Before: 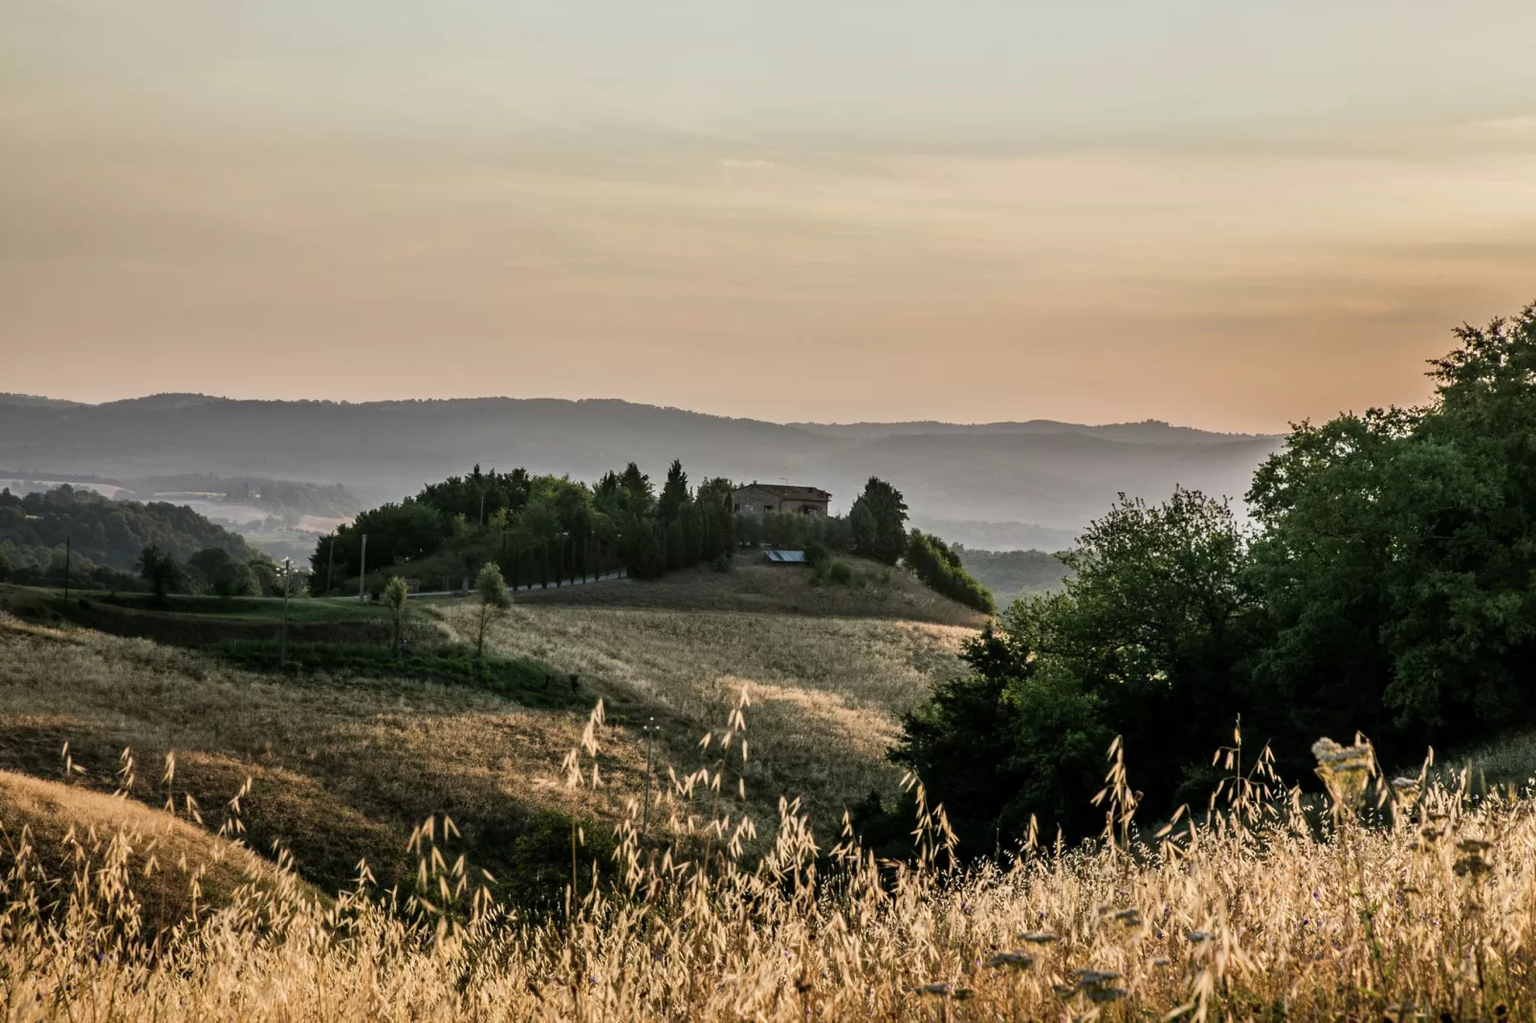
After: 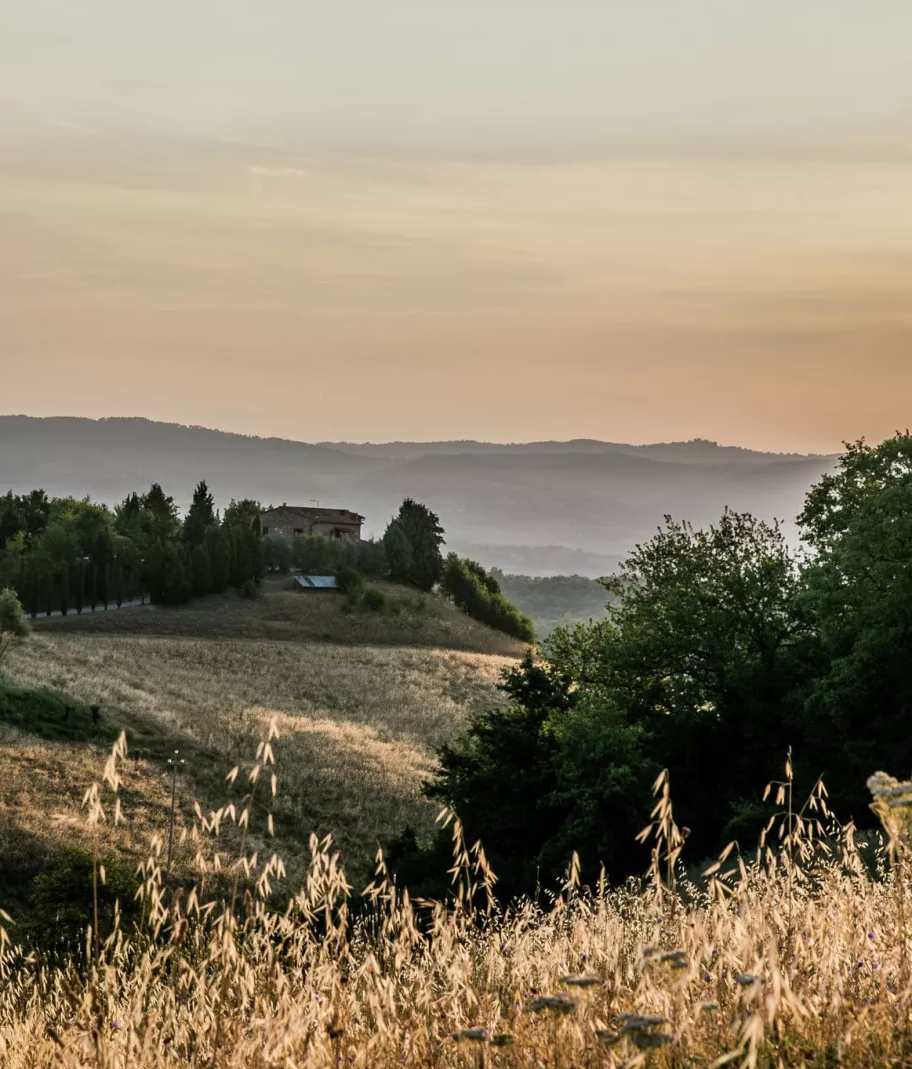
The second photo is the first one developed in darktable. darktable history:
crop: left 31.488%, top 0.012%, right 11.714%
